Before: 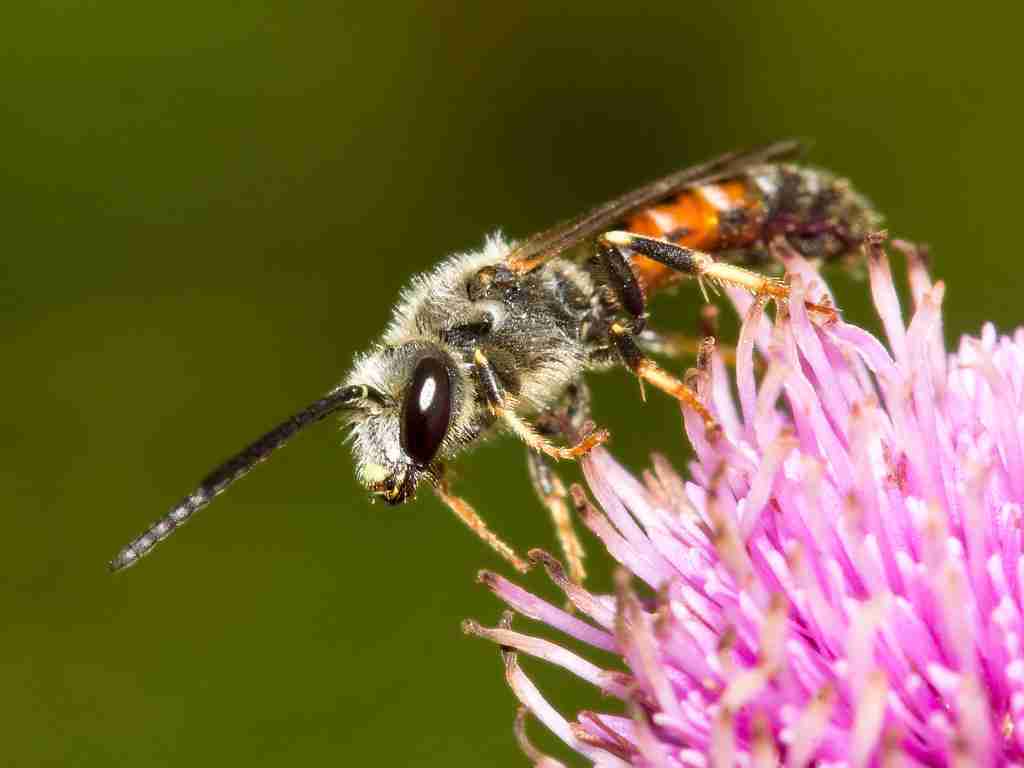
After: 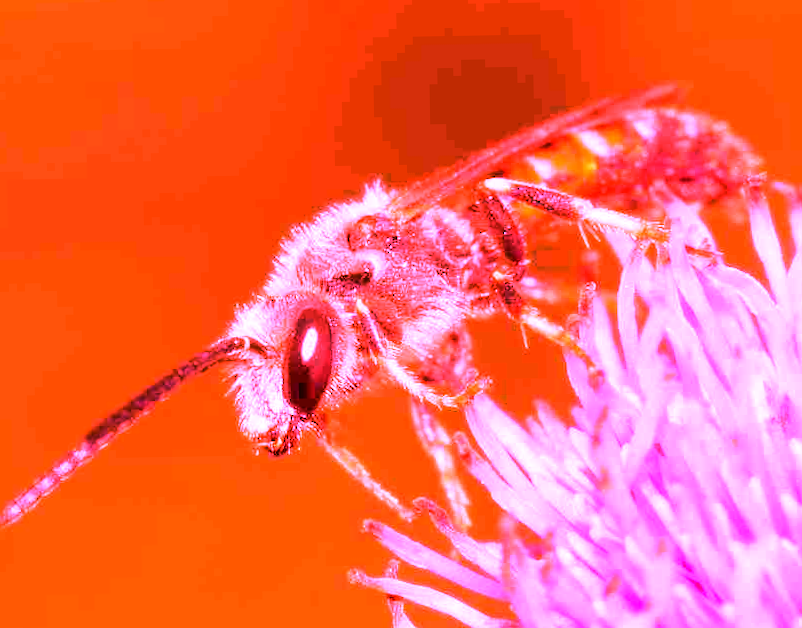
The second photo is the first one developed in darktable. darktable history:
rotate and perspective: rotation -1°, crop left 0.011, crop right 0.989, crop top 0.025, crop bottom 0.975
crop: left 11.225%, top 5.381%, right 9.565%, bottom 10.314%
white balance: red 4.26, blue 1.802
